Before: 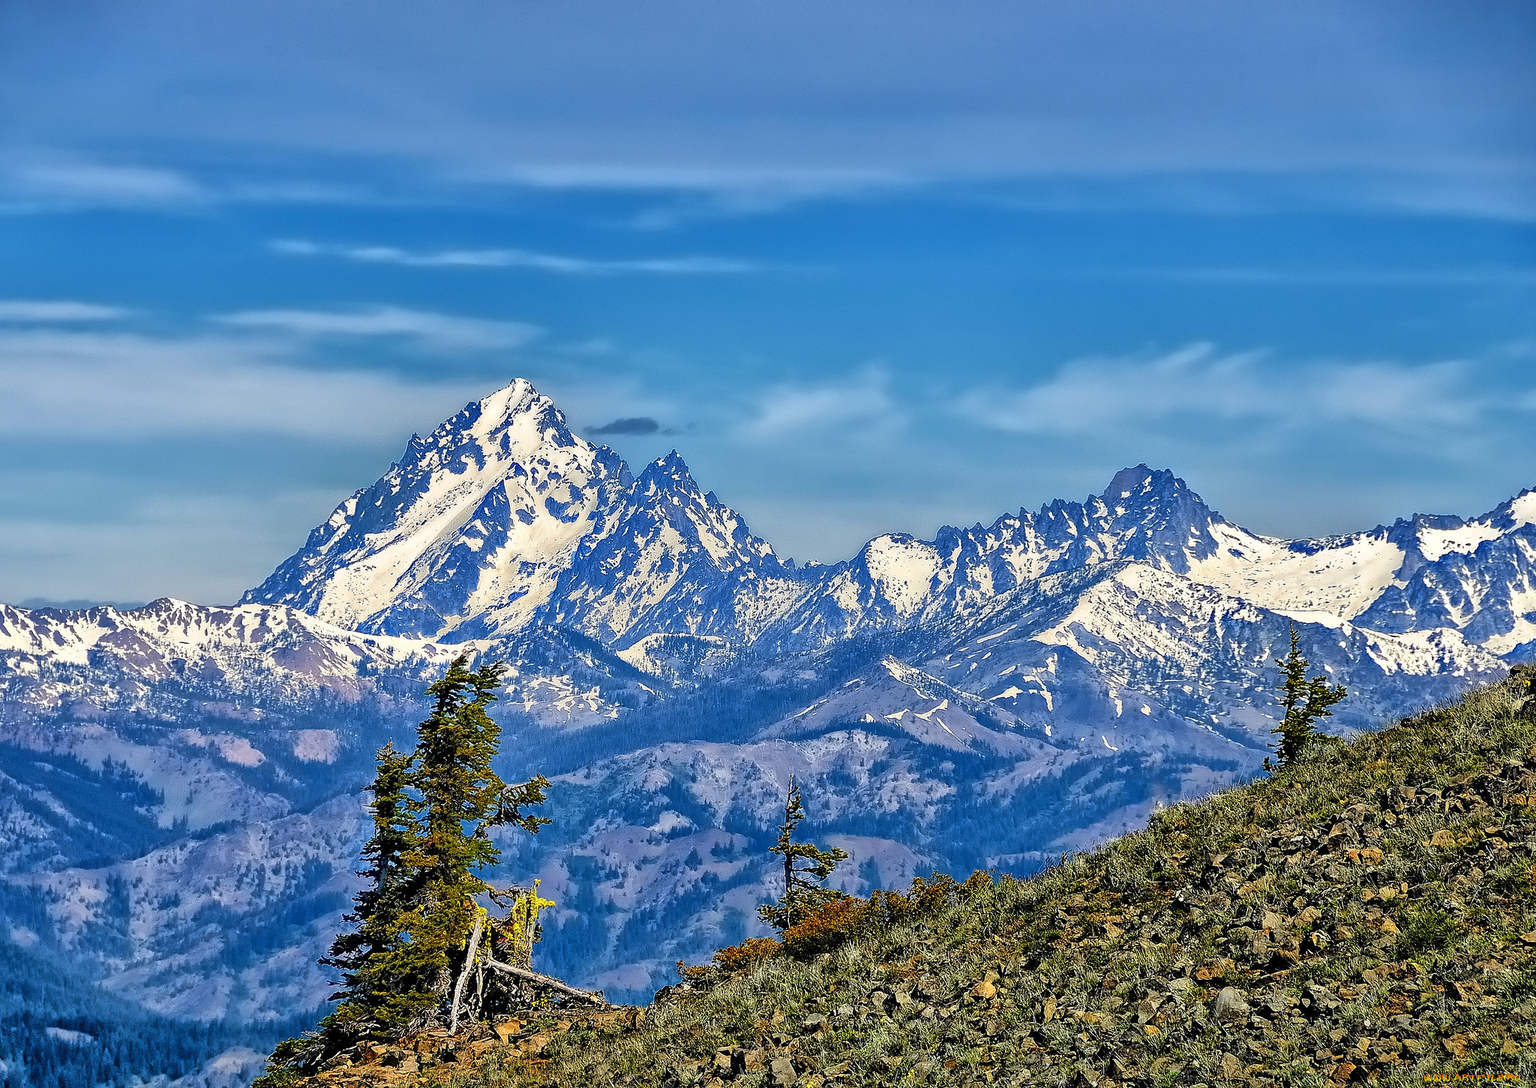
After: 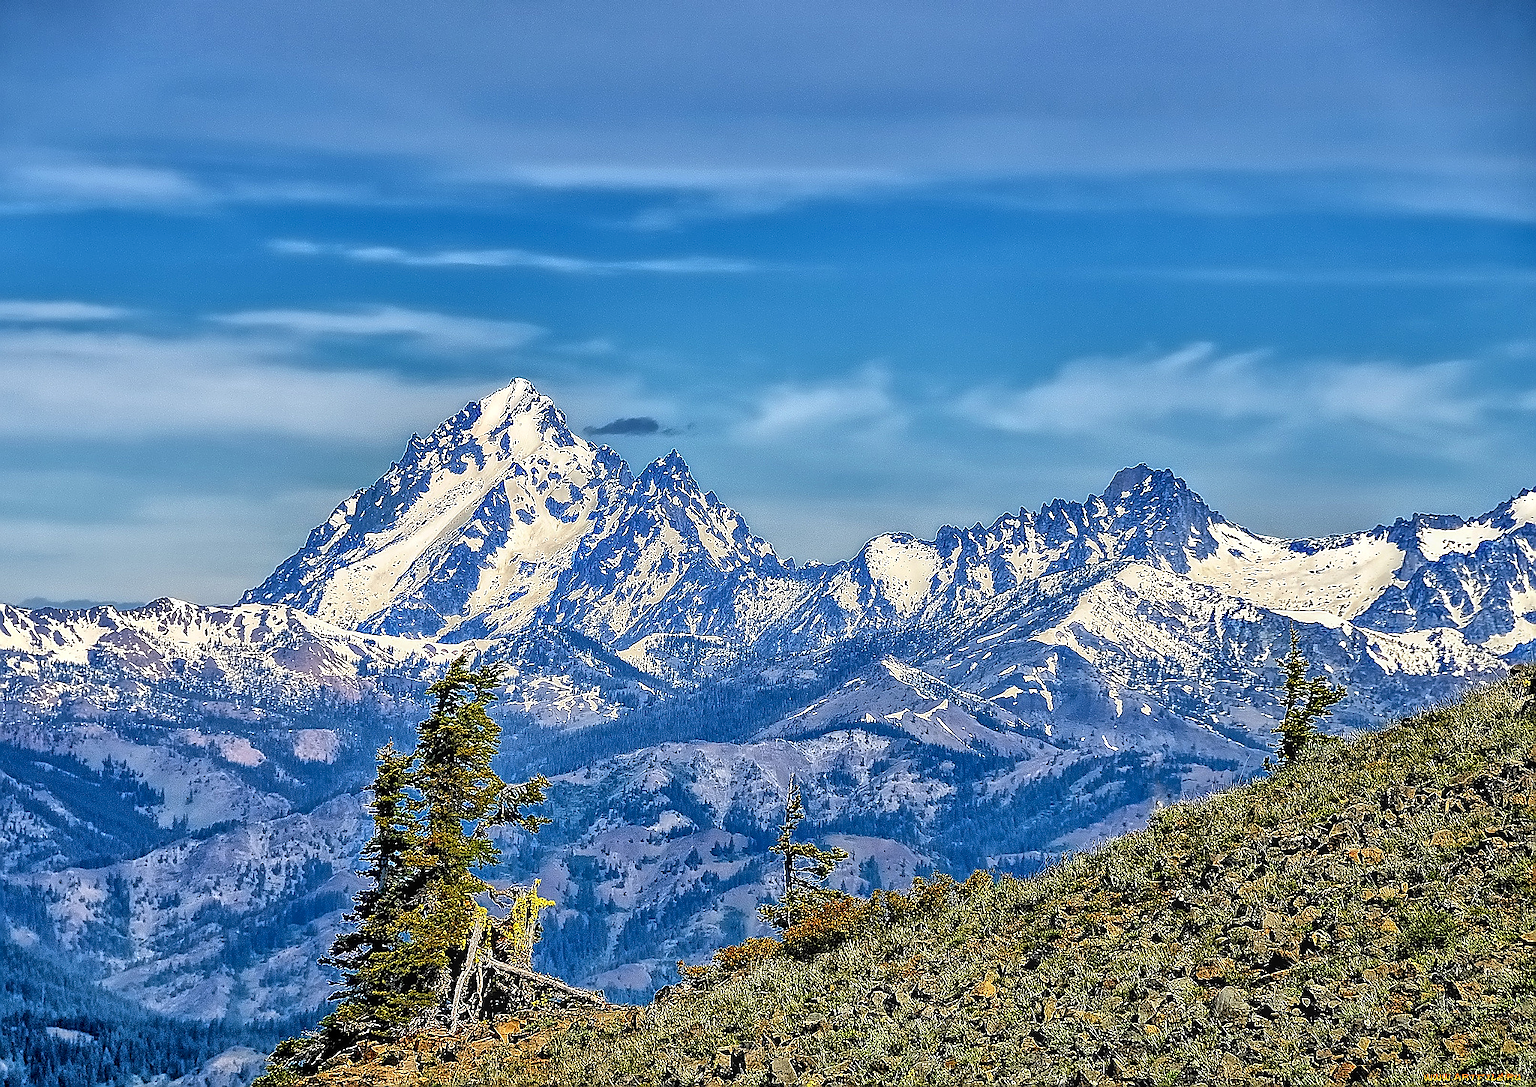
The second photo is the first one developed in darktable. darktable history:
local contrast: detail 130%
sharpen: radius 1.41, amount 1.248, threshold 0.7
